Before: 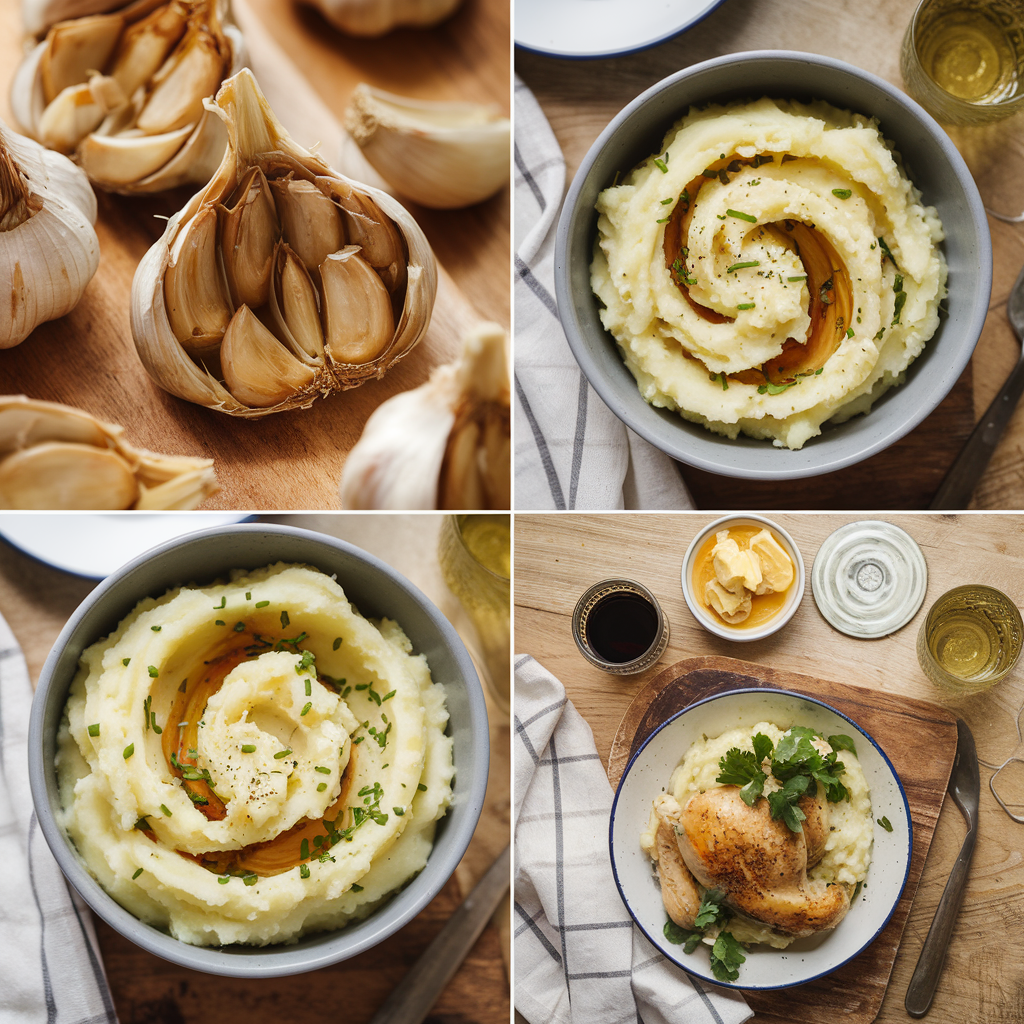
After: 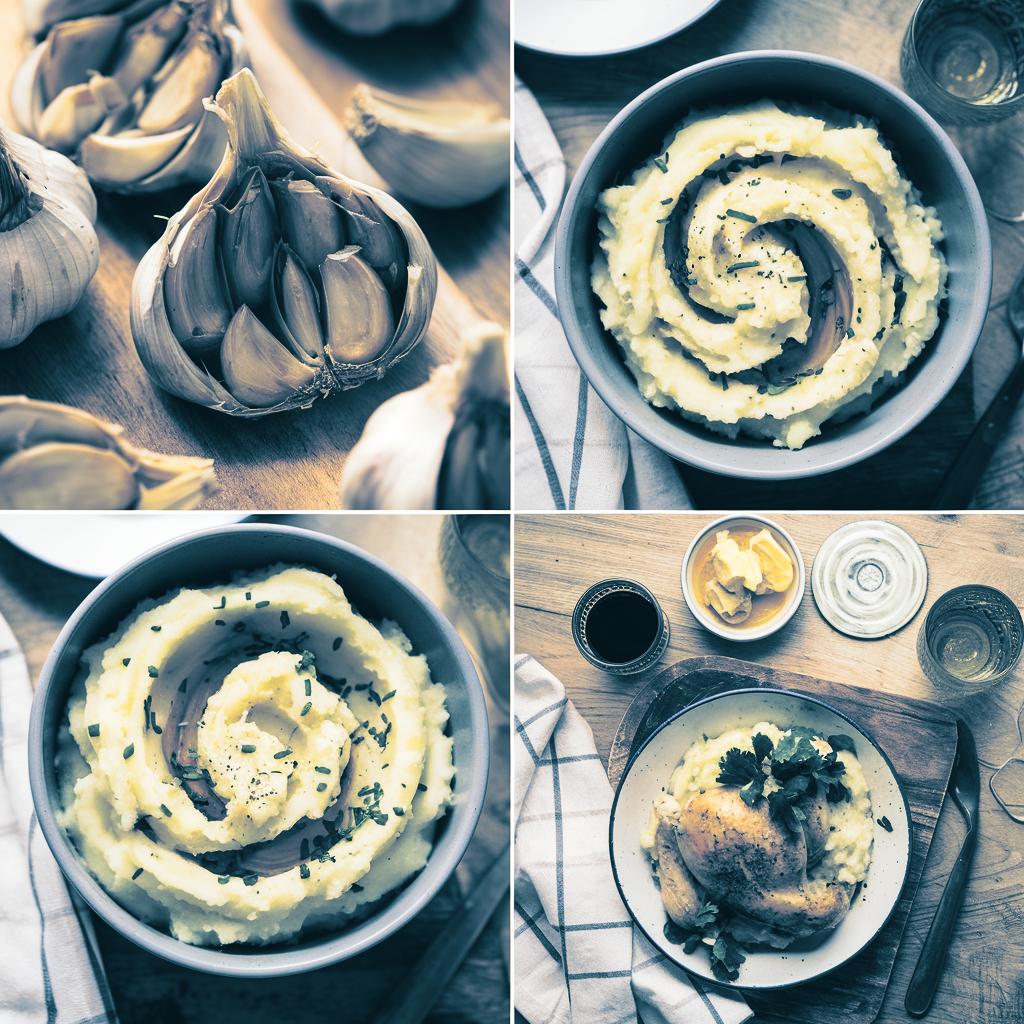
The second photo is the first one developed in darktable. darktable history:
exposure: black level correction -0.003, exposure 0.04 EV, compensate highlight preservation false
tone curve: curves: ch0 [(0, 0) (0.003, 0.036) (0.011, 0.04) (0.025, 0.042) (0.044, 0.052) (0.069, 0.066) (0.1, 0.085) (0.136, 0.106) (0.177, 0.144) (0.224, 0.188) (0.277, 0.241) (0.335, 0.307) (0.399, 0.382) (0.468, 0.466) (0.543, 0.56) (0.623, 0.672) (0.709, 0.772) (0.801, 0.876) (0.898, 0.949) (1, 1)], preserve colors none
split-toning: shadows › hue 212.4°, balance -70
